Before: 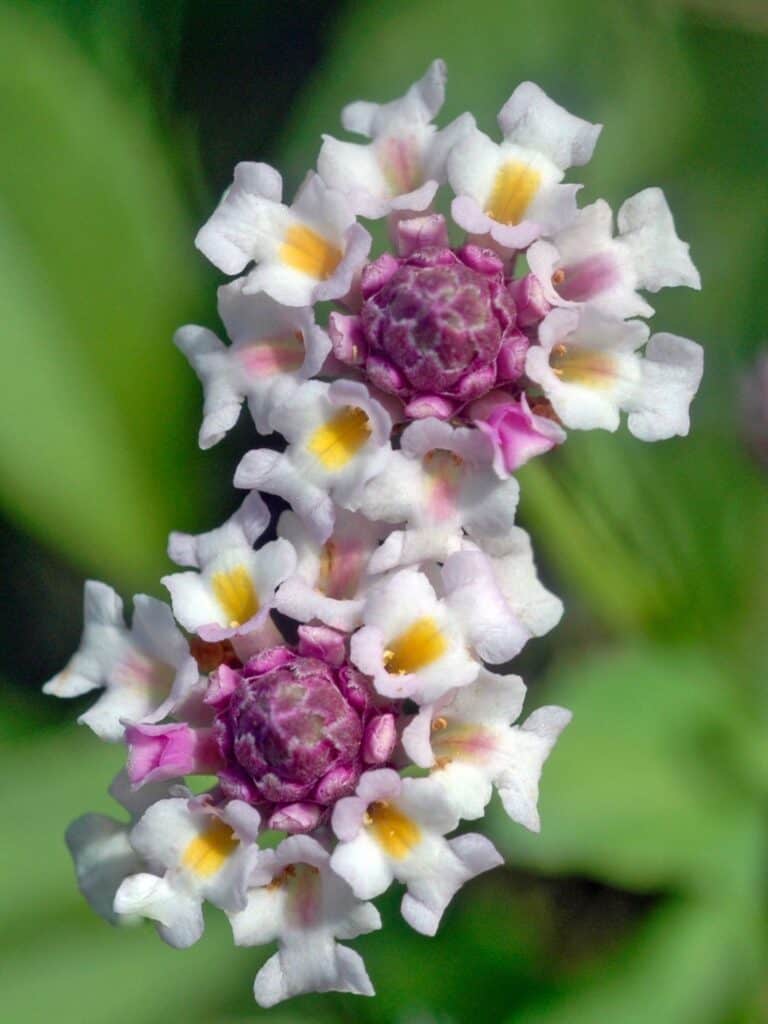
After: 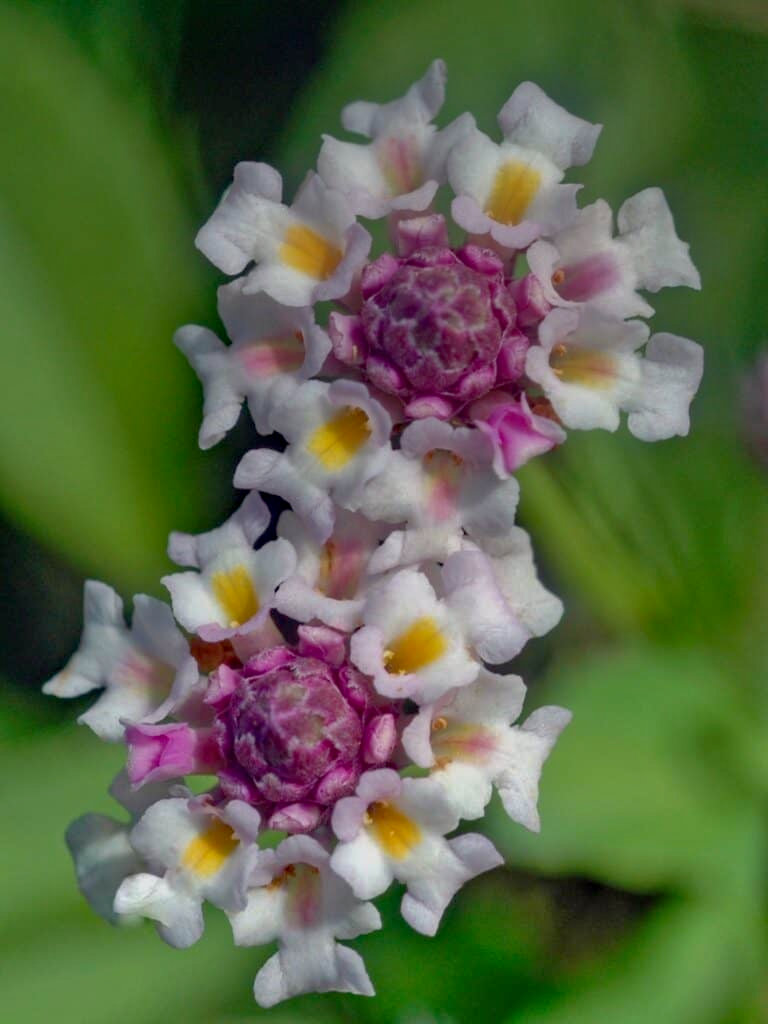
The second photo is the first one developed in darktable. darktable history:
tone equalizer: -8 EV 0.25 EV, -7 EV 0.417 EV, -6 EV 0.417 EV, -5 EV 0.25 EV, -3 EV -0.25 EV, -2 EV -0.417 EV, -1 EV -0.417 EV, +0 EV -0.25 EV, edges refinement/feathering 500, mask exposure compensation -1.57 EV, preserve details guided filter
haze removal: compatibility mode true, adaptive false
graduated density: rotation -0.352°, offset 57.64
